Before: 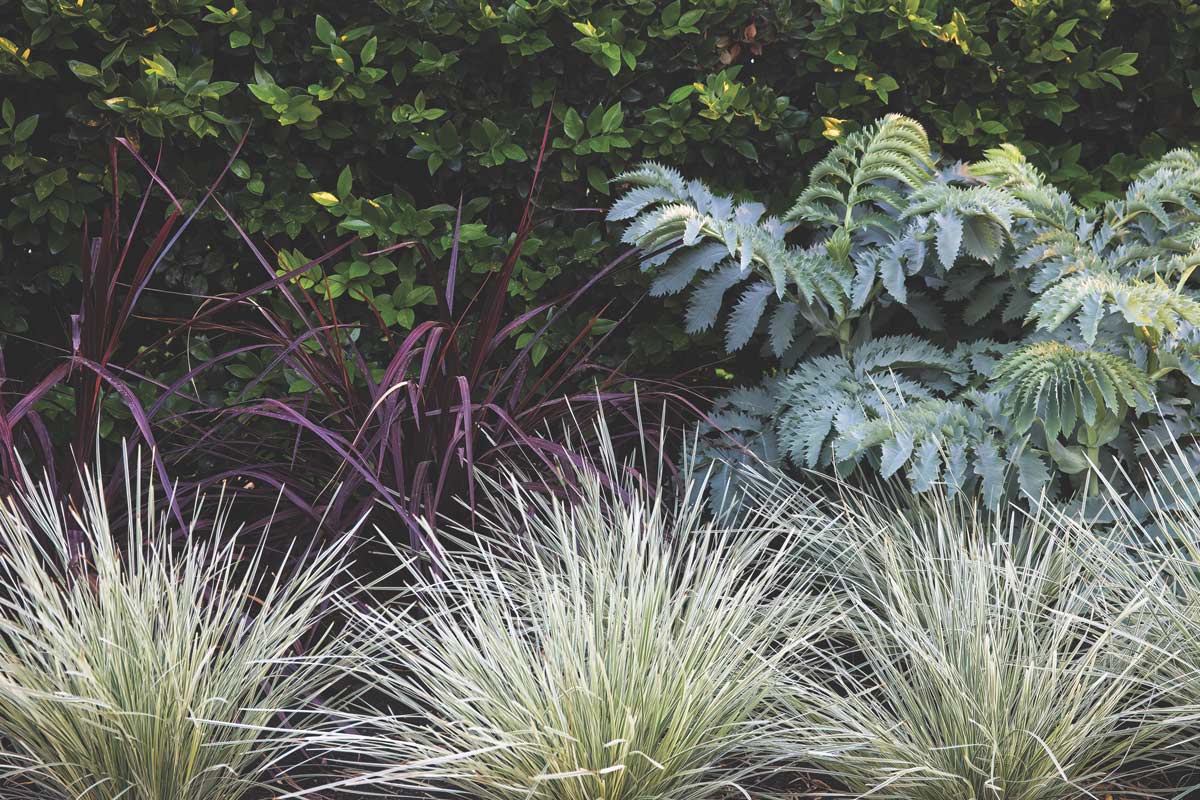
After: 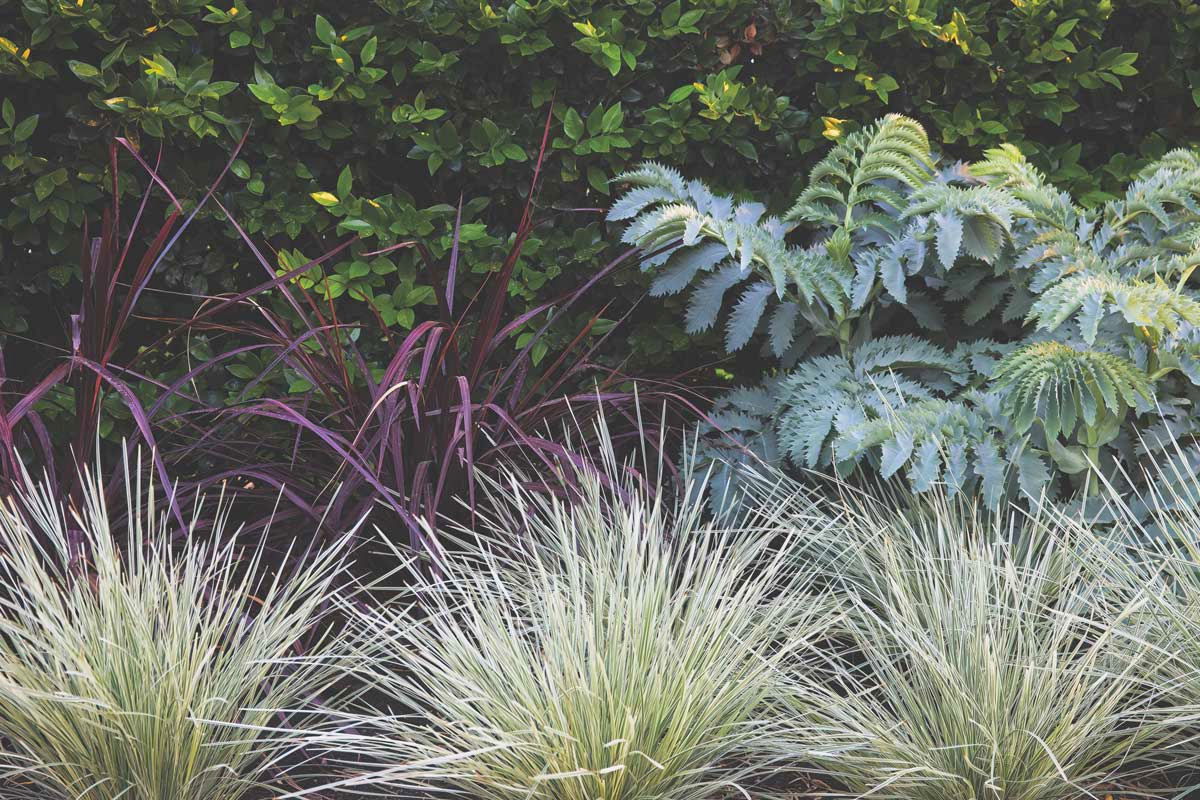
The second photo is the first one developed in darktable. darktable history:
exposure: exposure -0.147 EV, compensate exposure bias true, compensate highlight preservation false
contrast brightness saturation: brightness 0.088, saturation 0.193
